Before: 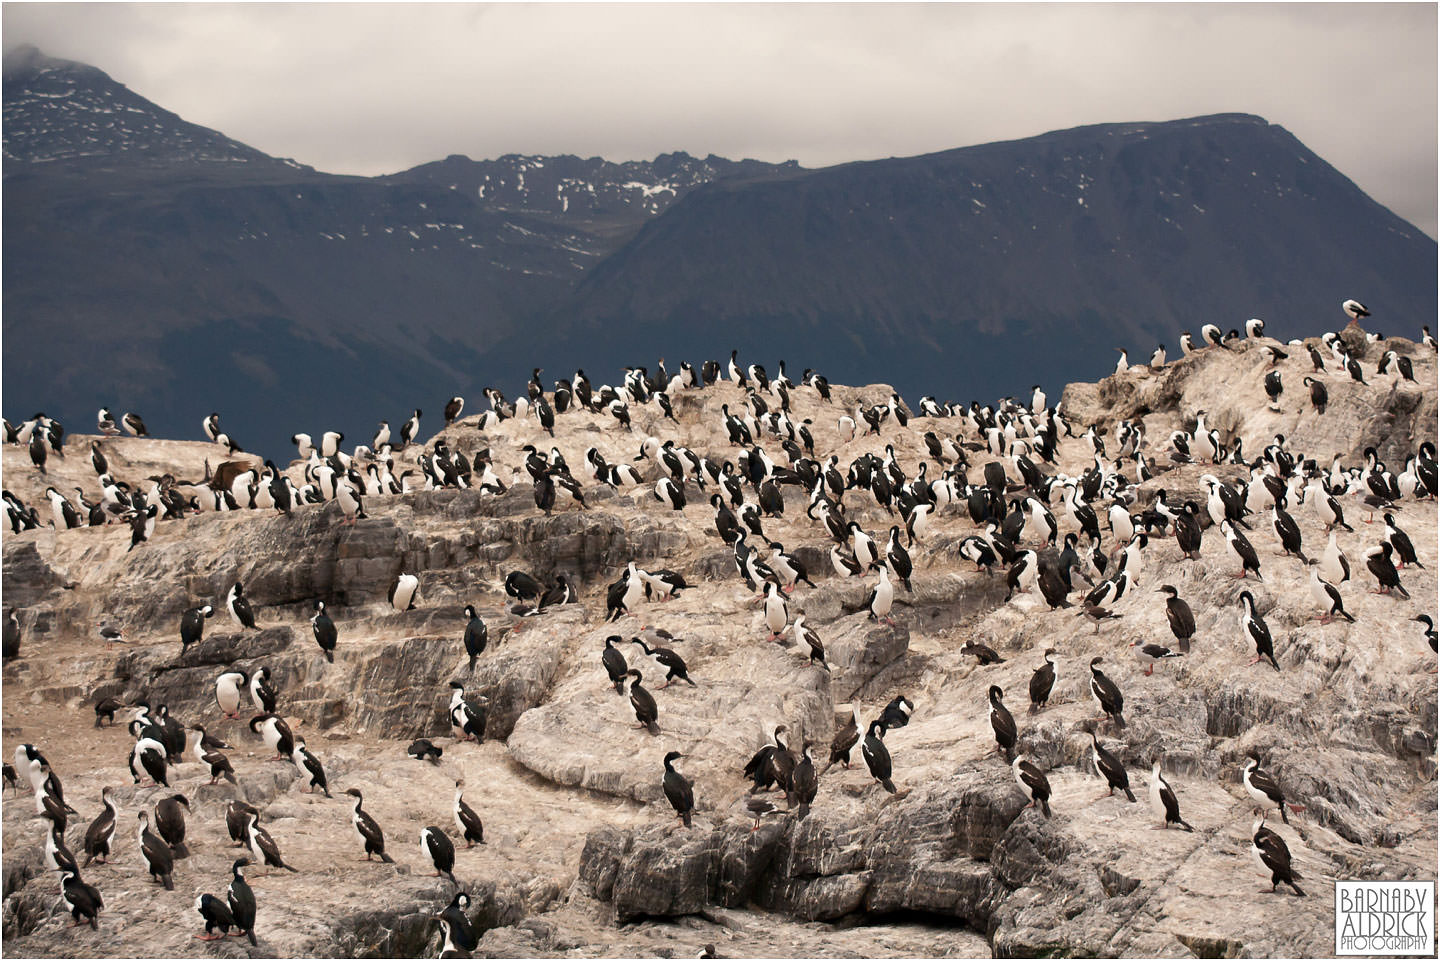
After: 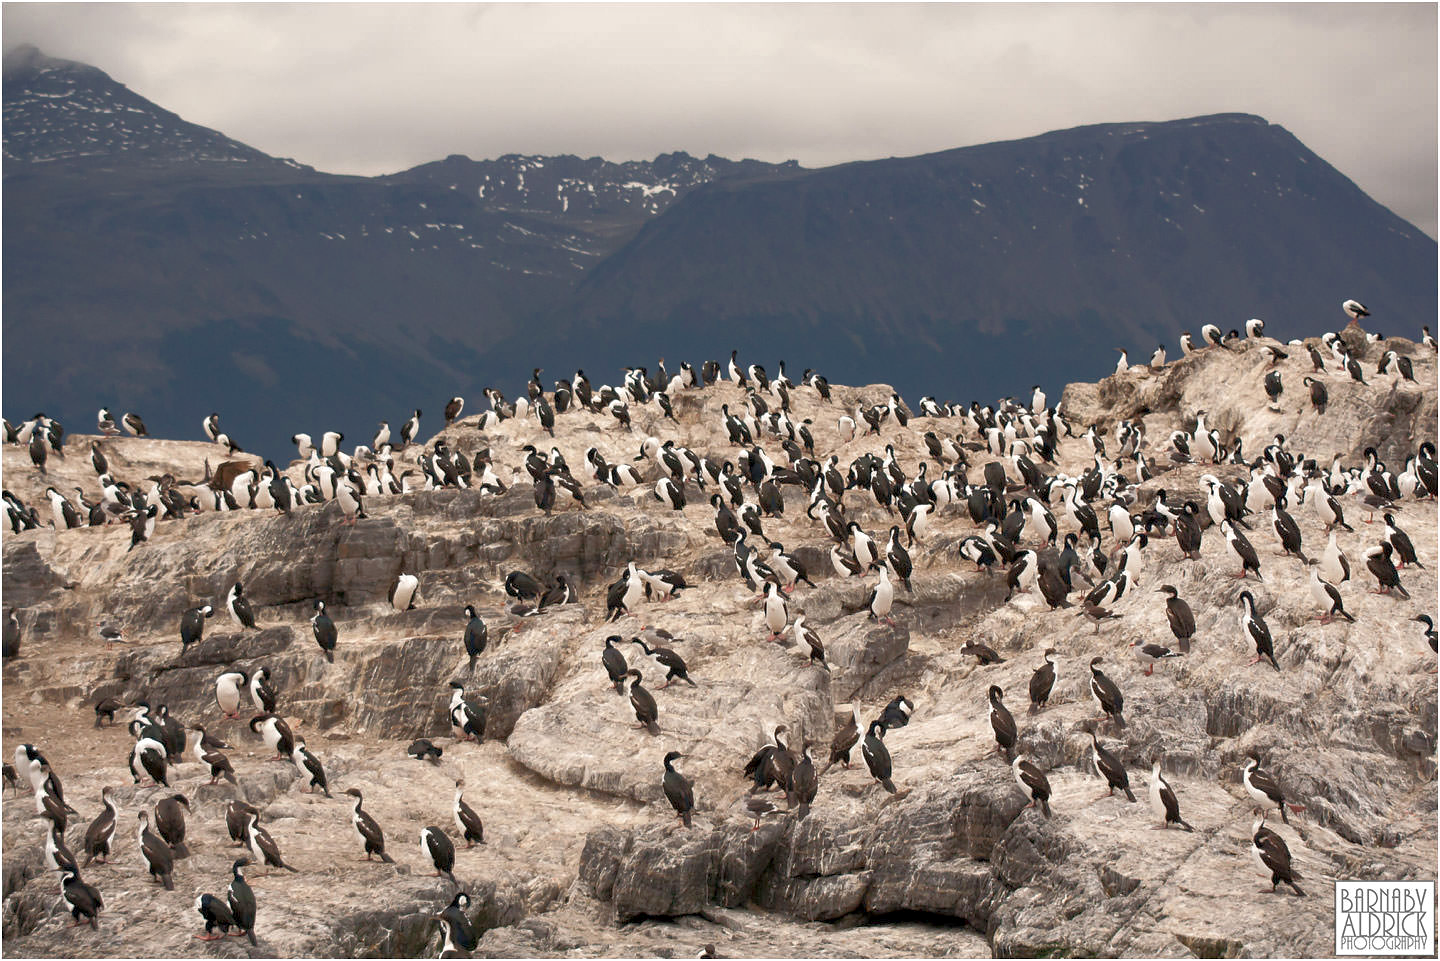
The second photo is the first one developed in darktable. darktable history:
local contrast: highlights 100%, shadows 100%, detail 120%, midtone range 0.2
rgb curve: curves: ch0 [(0, 0) (0.072, 0.166) (0.217, 0.293) (0.414, 0.42) (1, 1)], compensate middle gray true, preserve colors basic power
